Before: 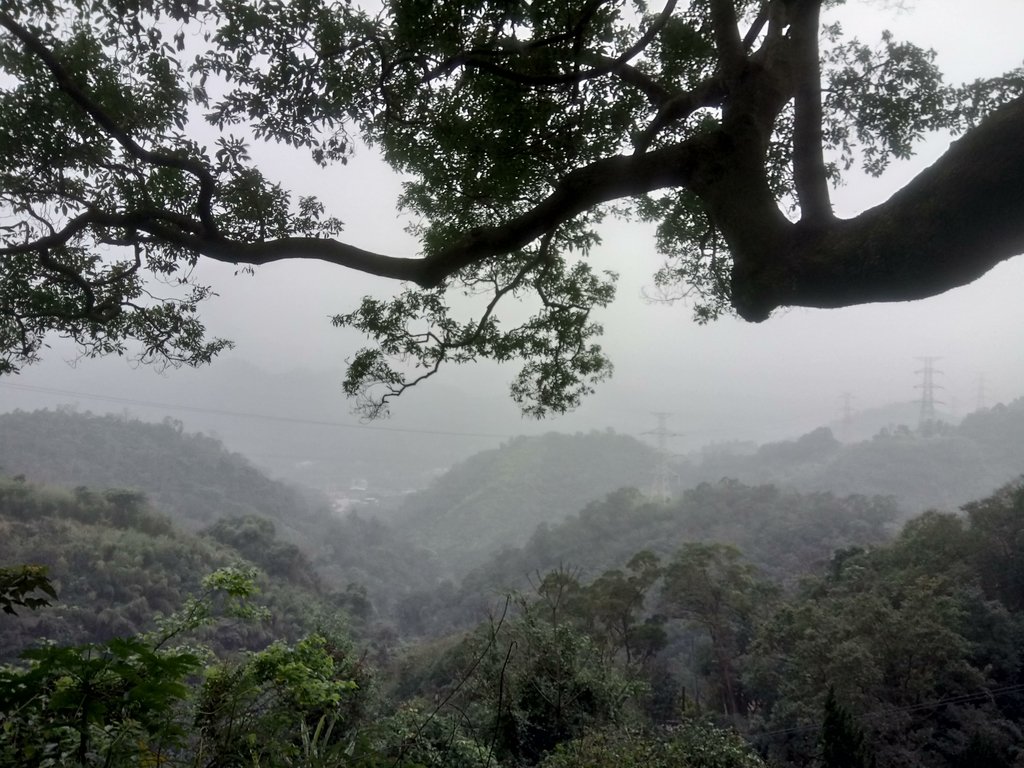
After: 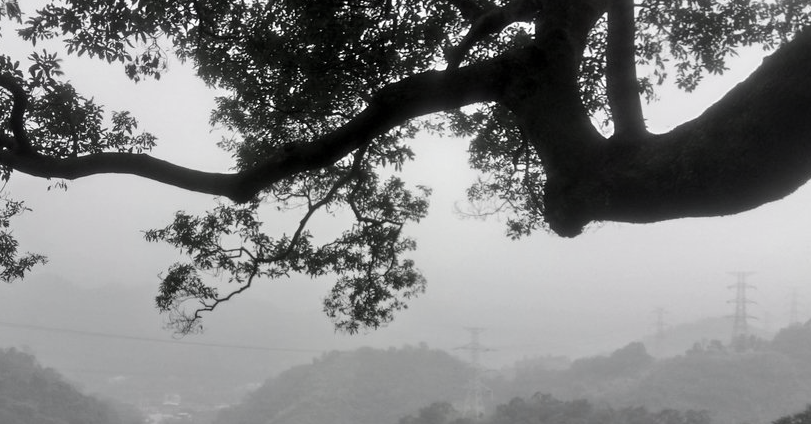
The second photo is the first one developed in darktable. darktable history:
crop: left 18.291%, top 11.095%, right 2.488%, bottom 33.626%
color correction: highlights b* -0.023, saturation 0.219
